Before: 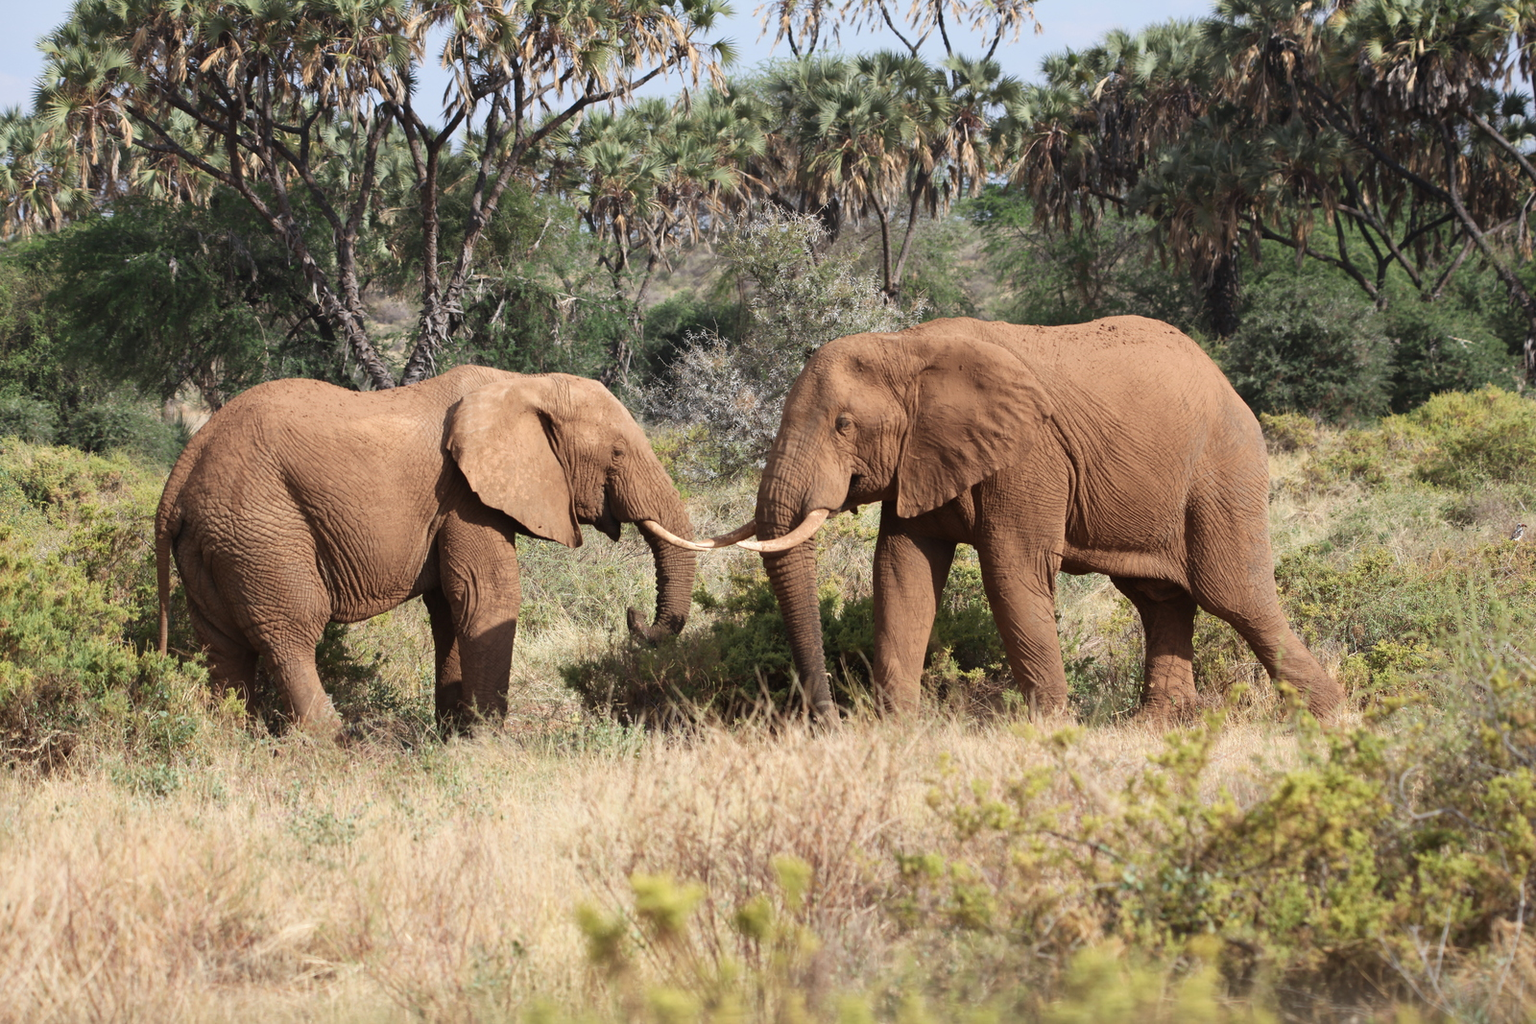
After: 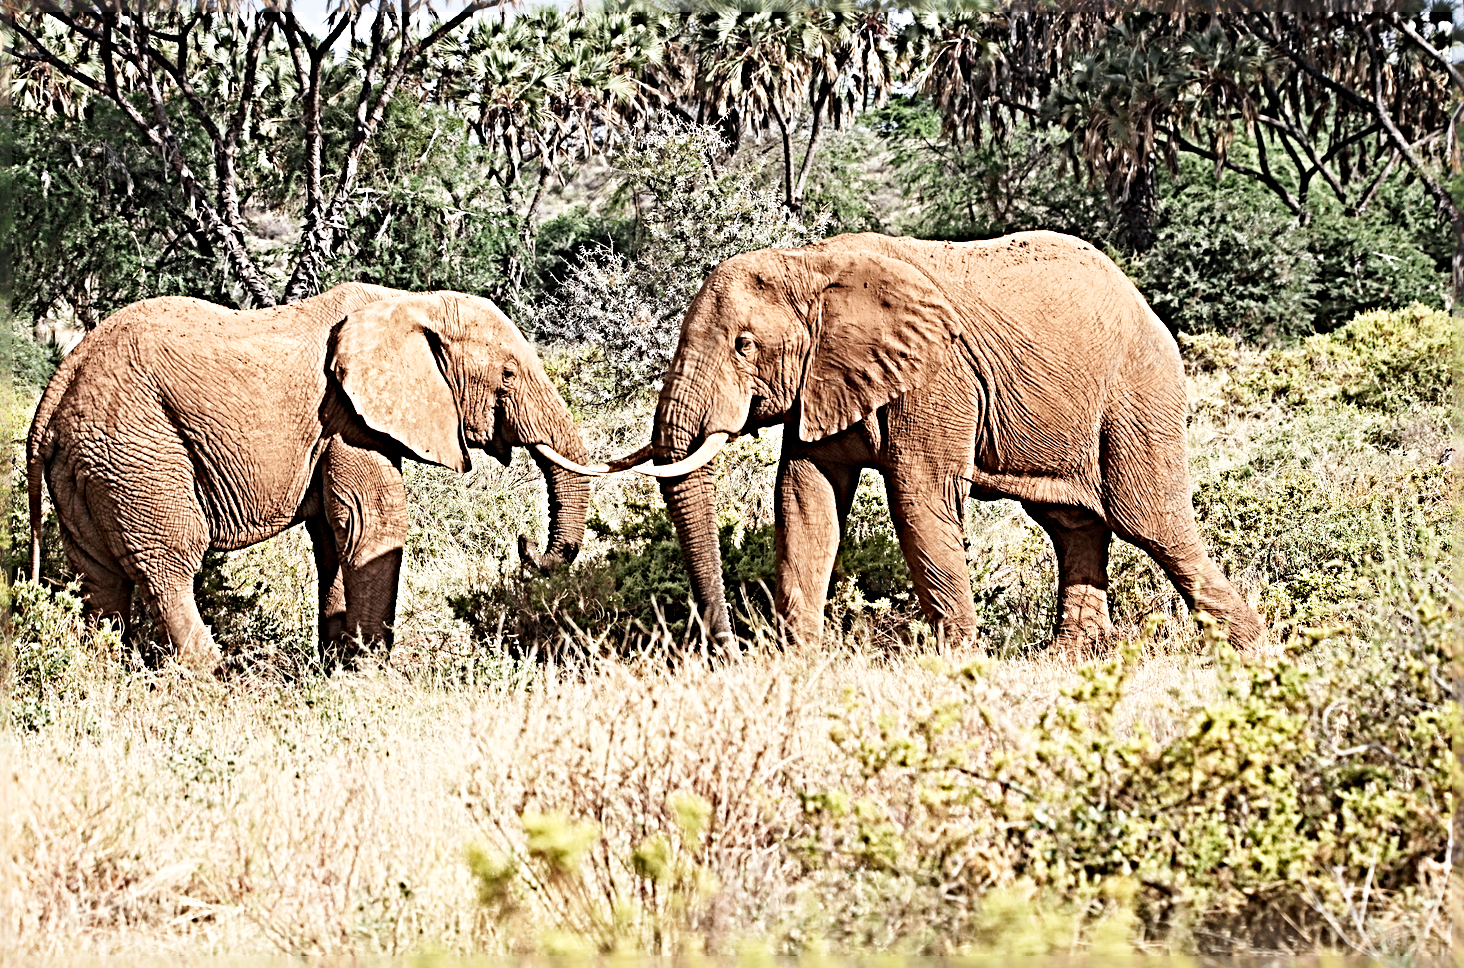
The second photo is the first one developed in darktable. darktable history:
base curve: curves: ch0 [(0, 0) (0.005, 0.002) (0.15, 0.3) (0.4, 0.7) (0.75, 0.95) (1, 1)], preserve colors none
crop and rotate: left 8.472%, top 9.231%
sharpen: radius 6.294, amount 1.784, threshold 0.052
